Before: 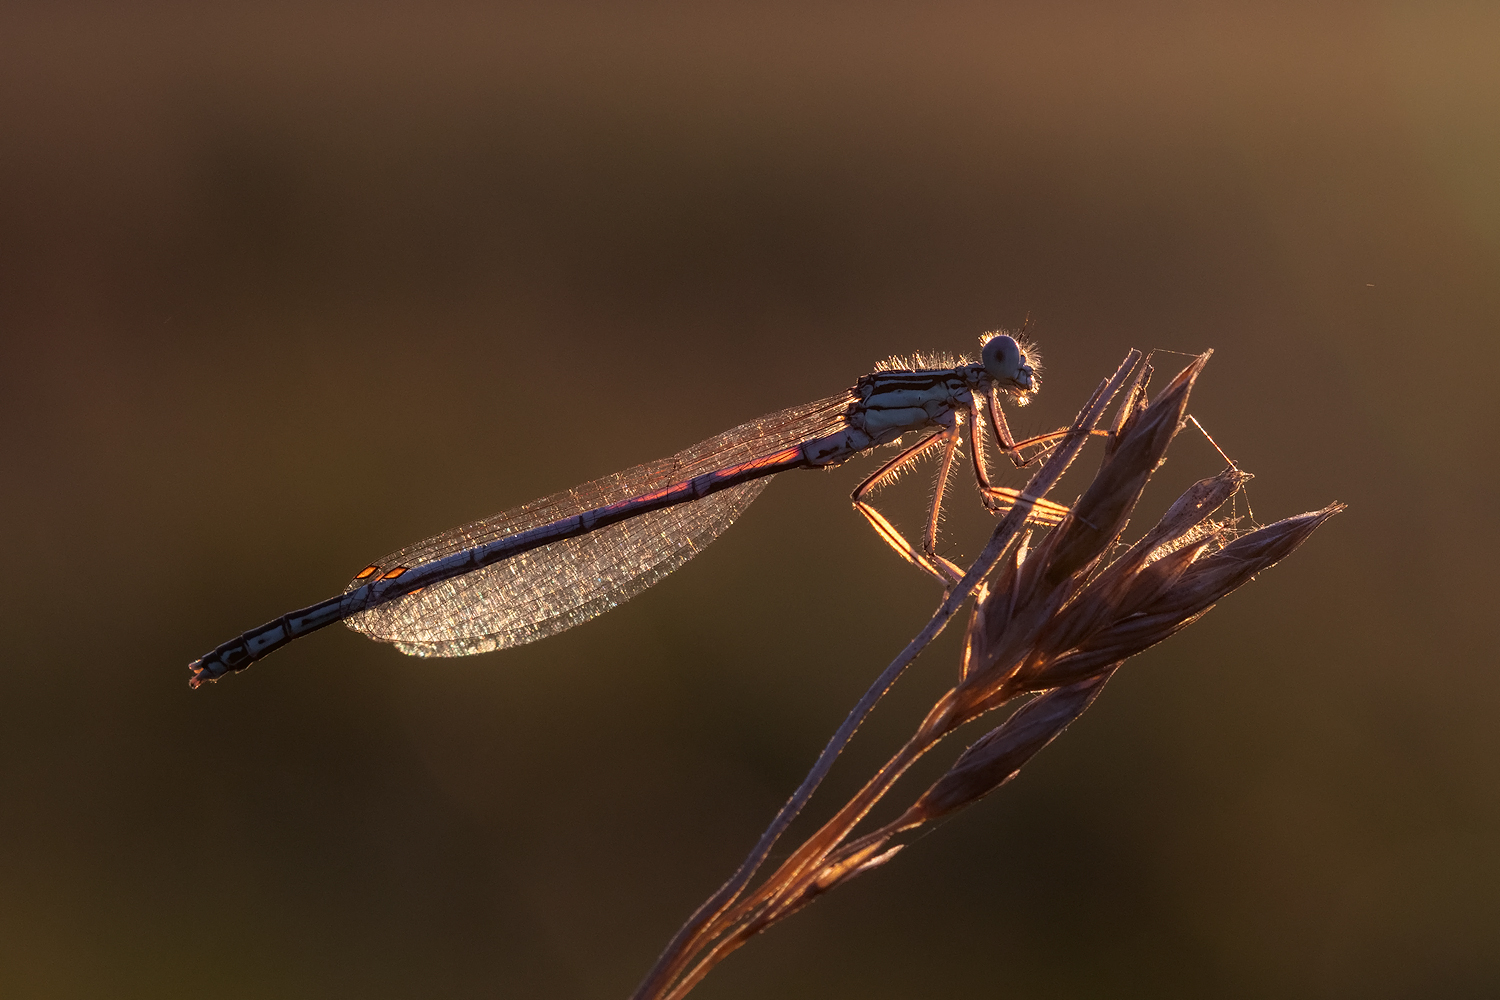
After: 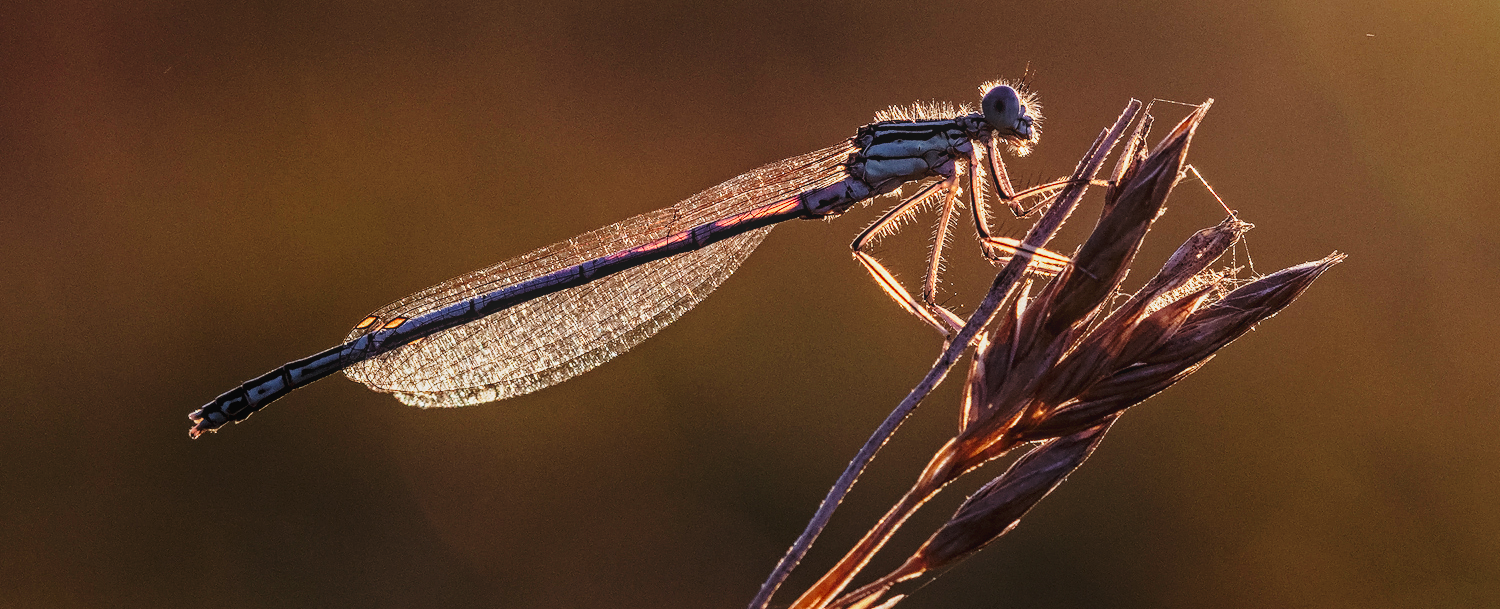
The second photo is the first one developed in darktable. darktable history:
base curve: curves: ch0 [(0, 0) (0.028, 0.03) (0.121, 0.232) (0.46, 0.748) (0.859, 0.968) (1, 1)], preserve colors none
local contrast: highlights 48%, shadows 3%, detail 100%
crop and rotate: top 25.074%, bottom 13.971%
contrast equalizer: octaves 7, y [[0.5, 0.542, 0.583, 0.625, 0.667, 0.708], [0.5 ×6], [0.5 ×6], [0 ×6], [0 ×6]]
